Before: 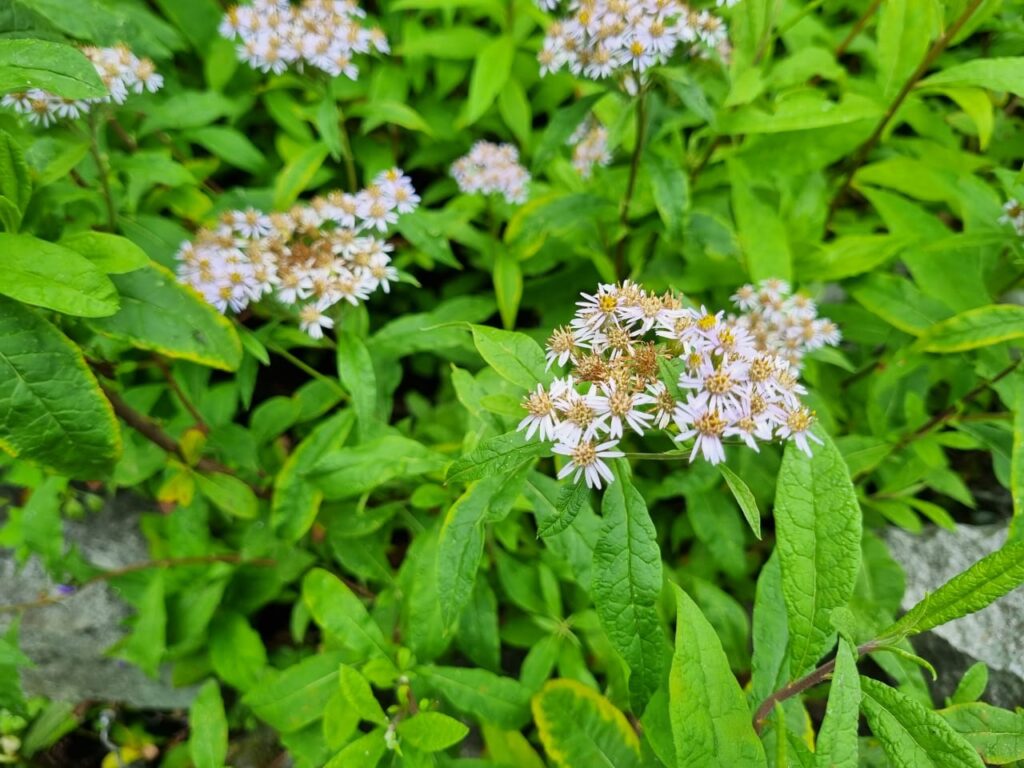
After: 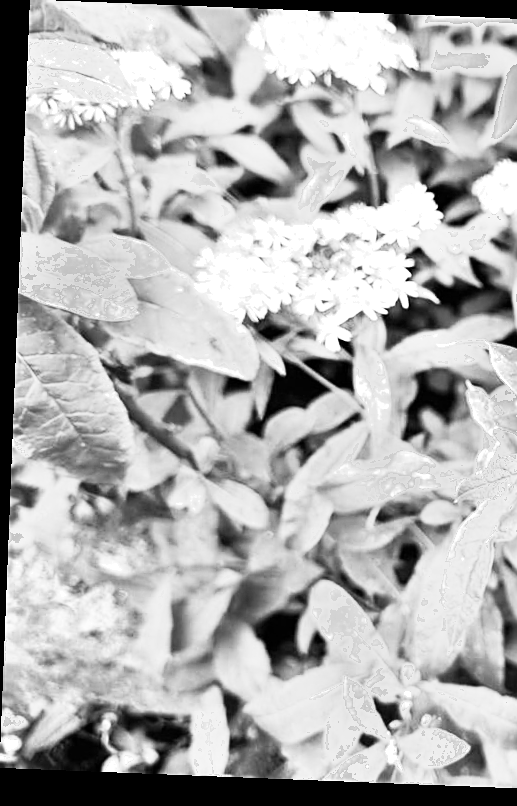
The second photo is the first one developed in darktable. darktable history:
exposure: black level correction 0, exposure 1.625 EV, compensate exposure bias true, compensate highlight preservation false
crop and rotate: left 0%, top 0%, right 50.845%
rotate and perspective: rotation 2.27°, automatic cropping off
sharpen: on, module defaults
shadows and highlights: shadows -62.32, white point adjustment -5.22, highlights 61.59
monochrome: on, module defaults
color balance rgb: linear chroma grading › global chroma 15%, perceptual saturation grading › global saturation 30%
tone equalizer: on, module defaults
